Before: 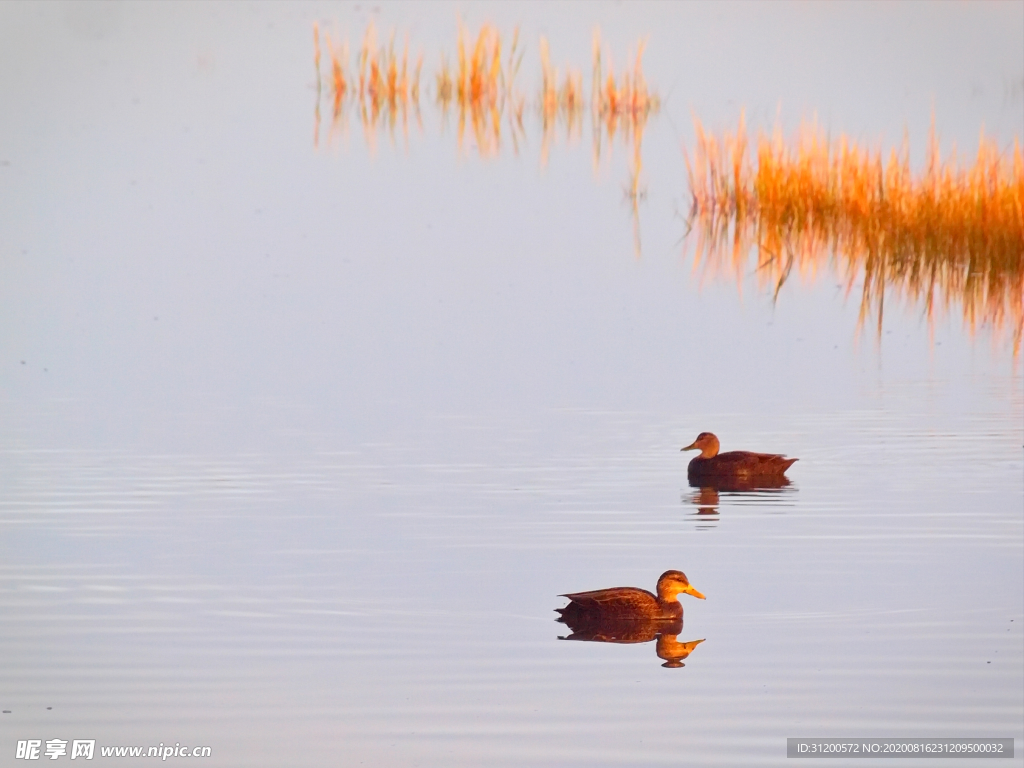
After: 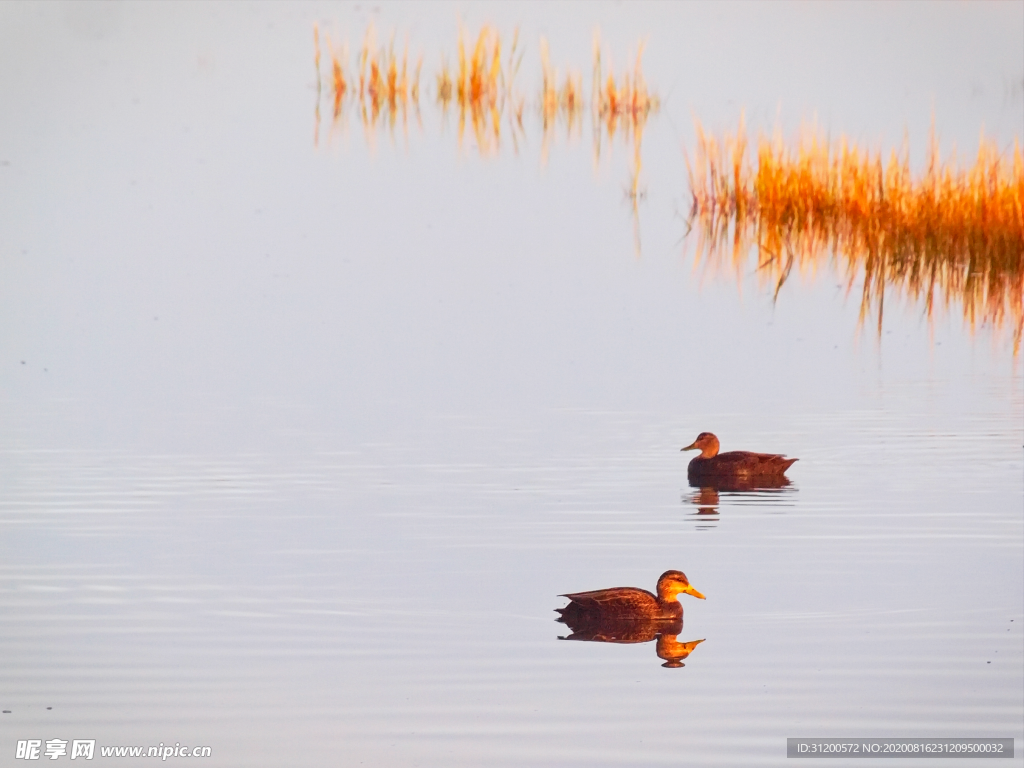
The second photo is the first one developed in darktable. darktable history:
tone curve: curves: ch0 [(0, 0.045) (0.155, 0.169) (0.46, 0.466) (0.751, 0.788) (1, 0.961)]; ch1 [(0, 0) (0.43, 0.408) (0.472, 0.469) (0.505, 0.503) (0.553, 0.563) (0.592, 0.581) (0.631, 0.625) (1, 1)]; ch2 [(0, 0) (0.505, 0.495) (0.55, 0.557) (0.583, 0.573) (1, 1)], preserve colors none
local contrast: highlights 94%, shadows 87%, detail 160%, midtone range 0.2
